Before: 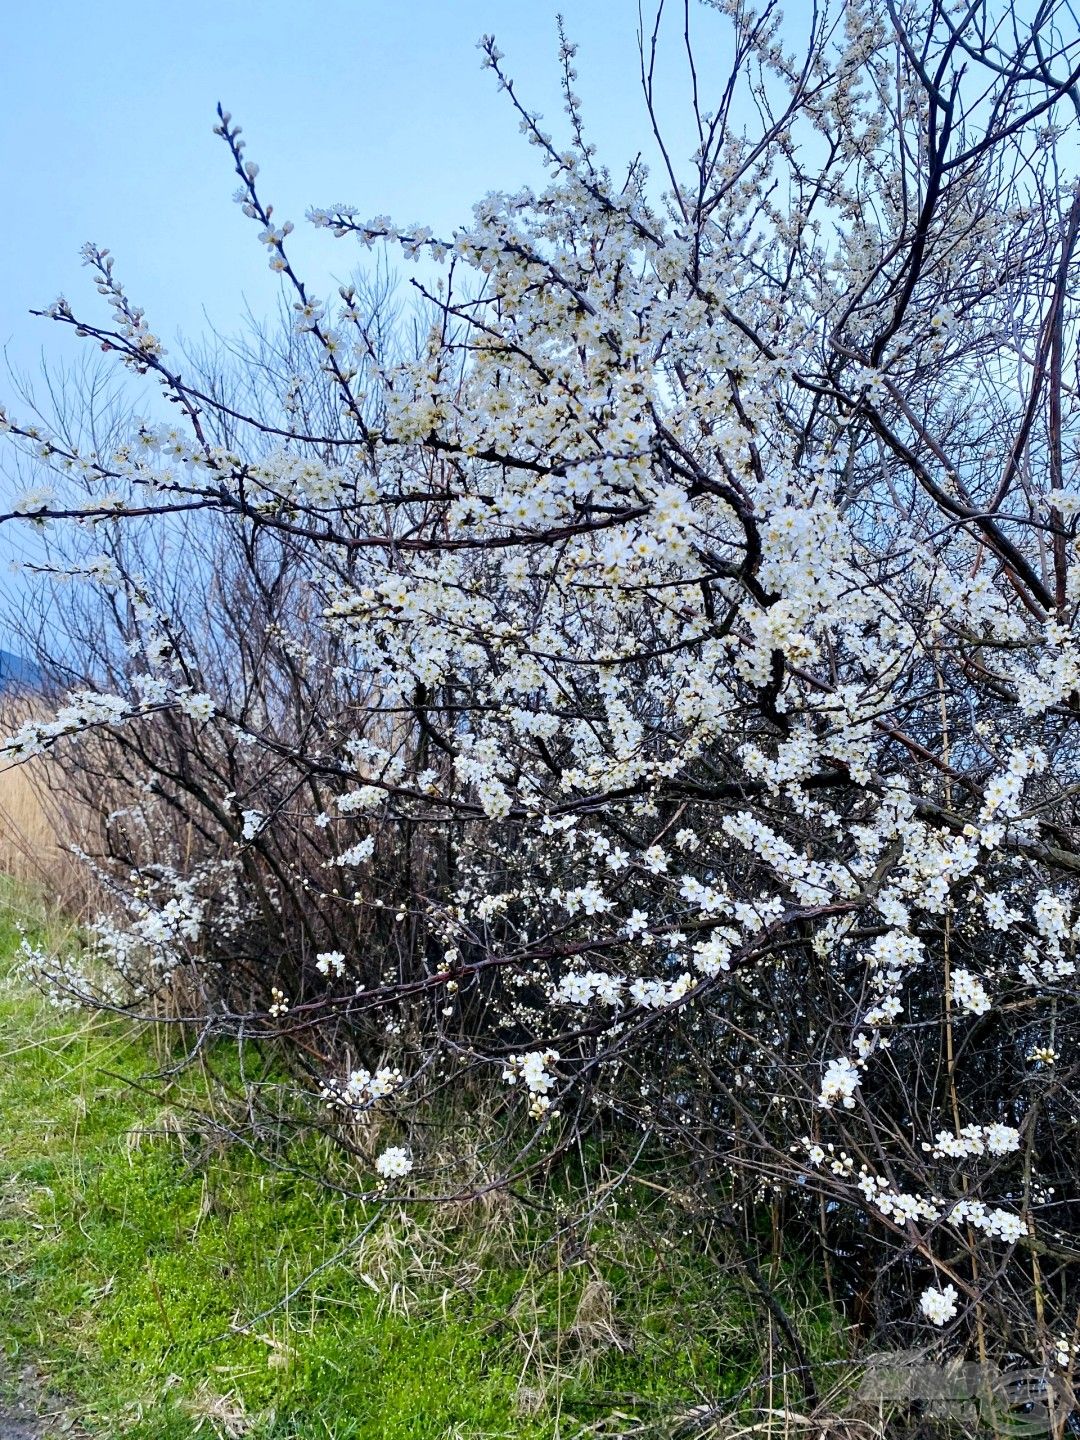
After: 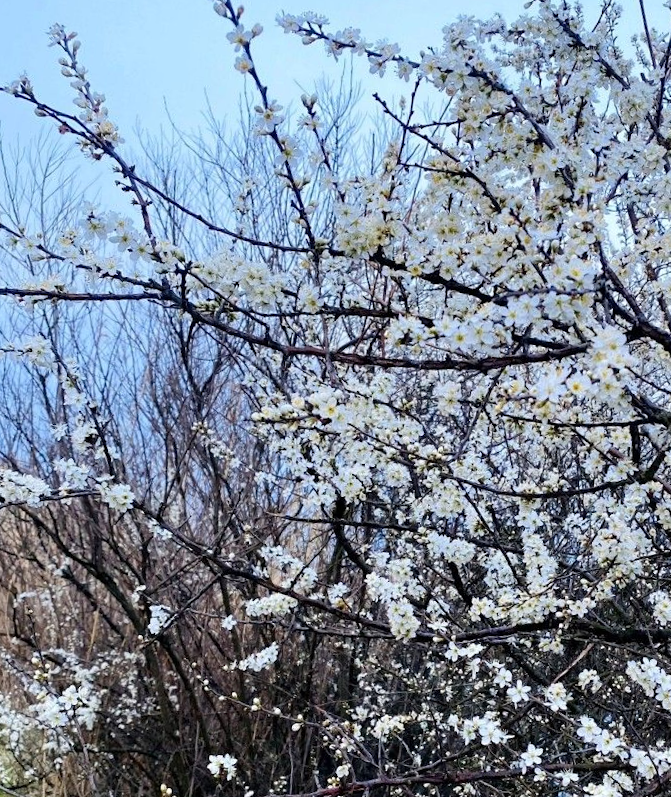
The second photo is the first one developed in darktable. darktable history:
crop and rotate: angle -6.03°, left 2.192%, top 7.011%, right 27.274%, bottom 30.184%
color calibration: illuminant same as pipeline (D50), adaptation XYZ, x 0.346, y 0.358, temperature 5011.78 K
